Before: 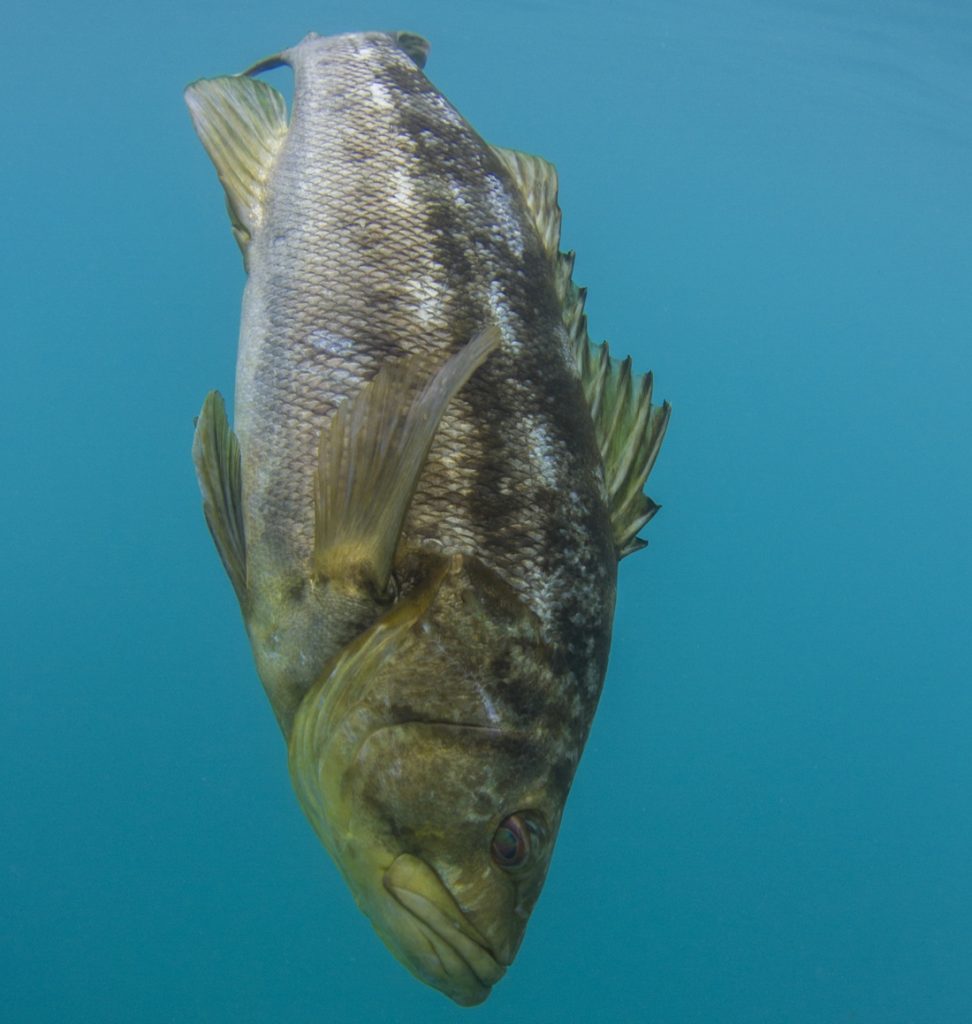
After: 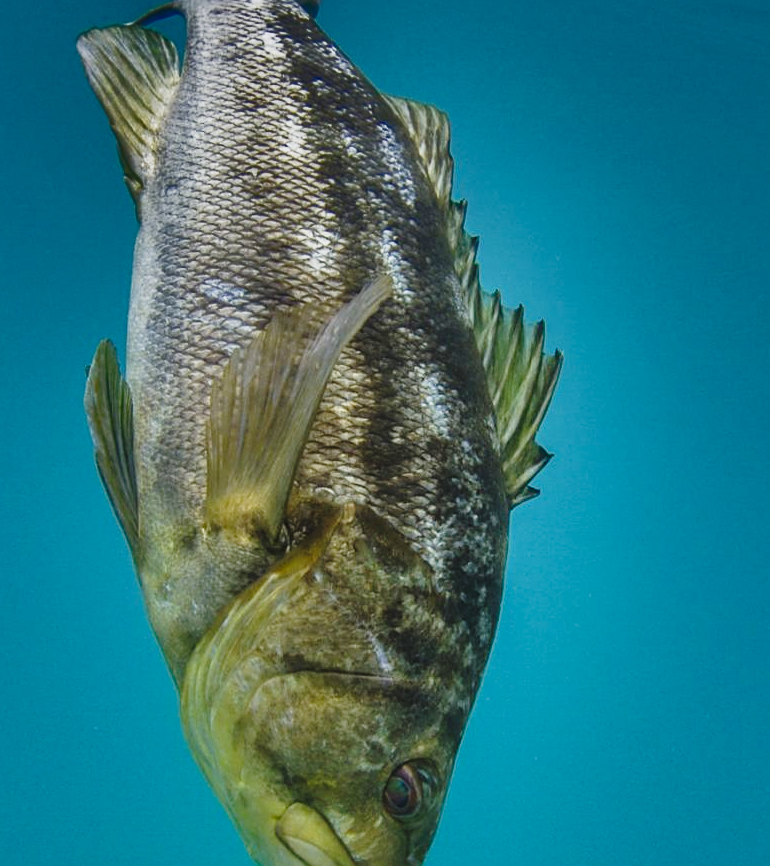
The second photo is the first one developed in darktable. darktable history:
base curve: curves: ch0 [(0, 0) (0.028, 0.03) (0.121, 0.232) (0.46, 0.748) (0.859, 0.968) (1, 1)], preserve colors none
shadows and highlights: radius 124.16, shadows 98.52, white point adjustment -3.12, highlights -98.86, soften with gaussian
crop: left 11.188%, top 5.039%, right 9.59%, bottom 10.322%
sharpen: amount 0.547
